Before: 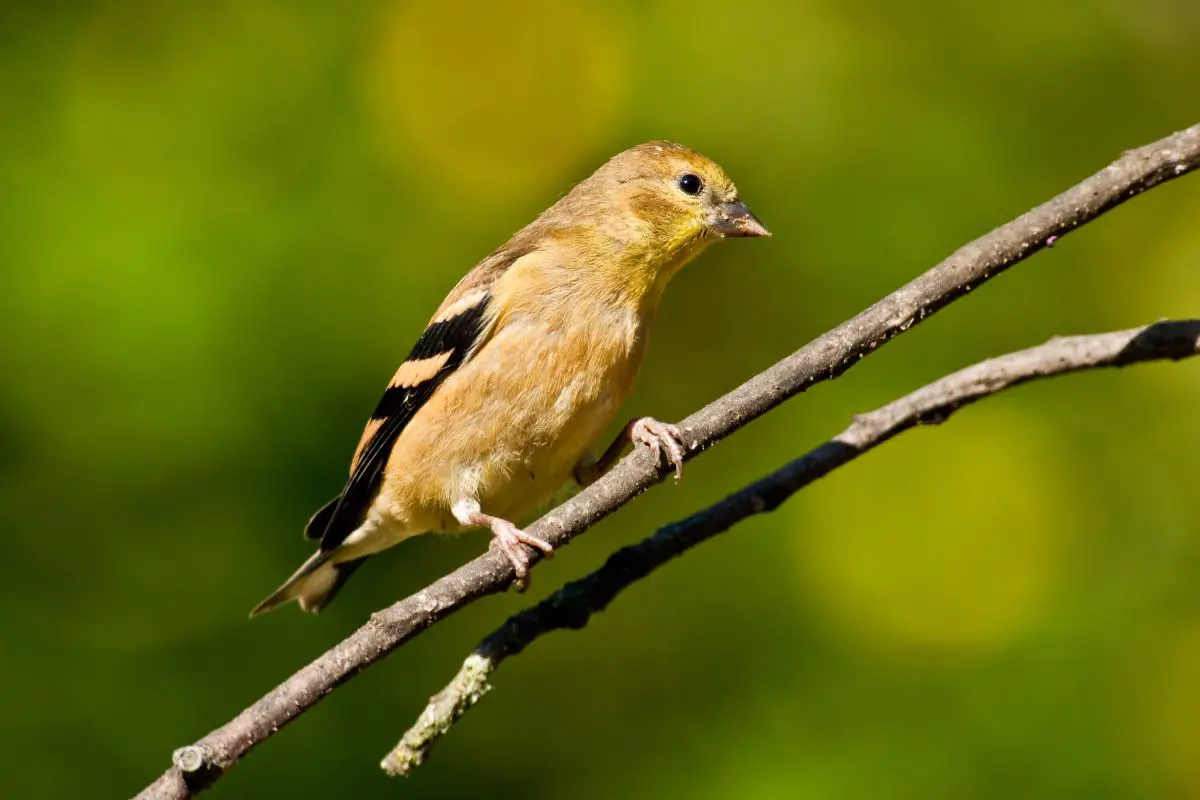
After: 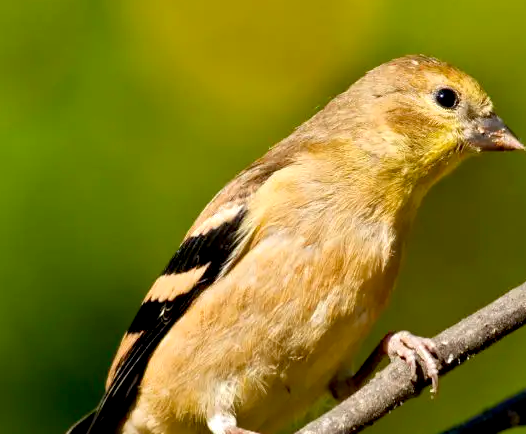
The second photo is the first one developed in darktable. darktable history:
crop: left 20.411%, top 10.838%, right 35.684%, bottom 34.816%
exposure: black level correction 0.007, exposure 0.157 EV, compensate highlight preservation false
